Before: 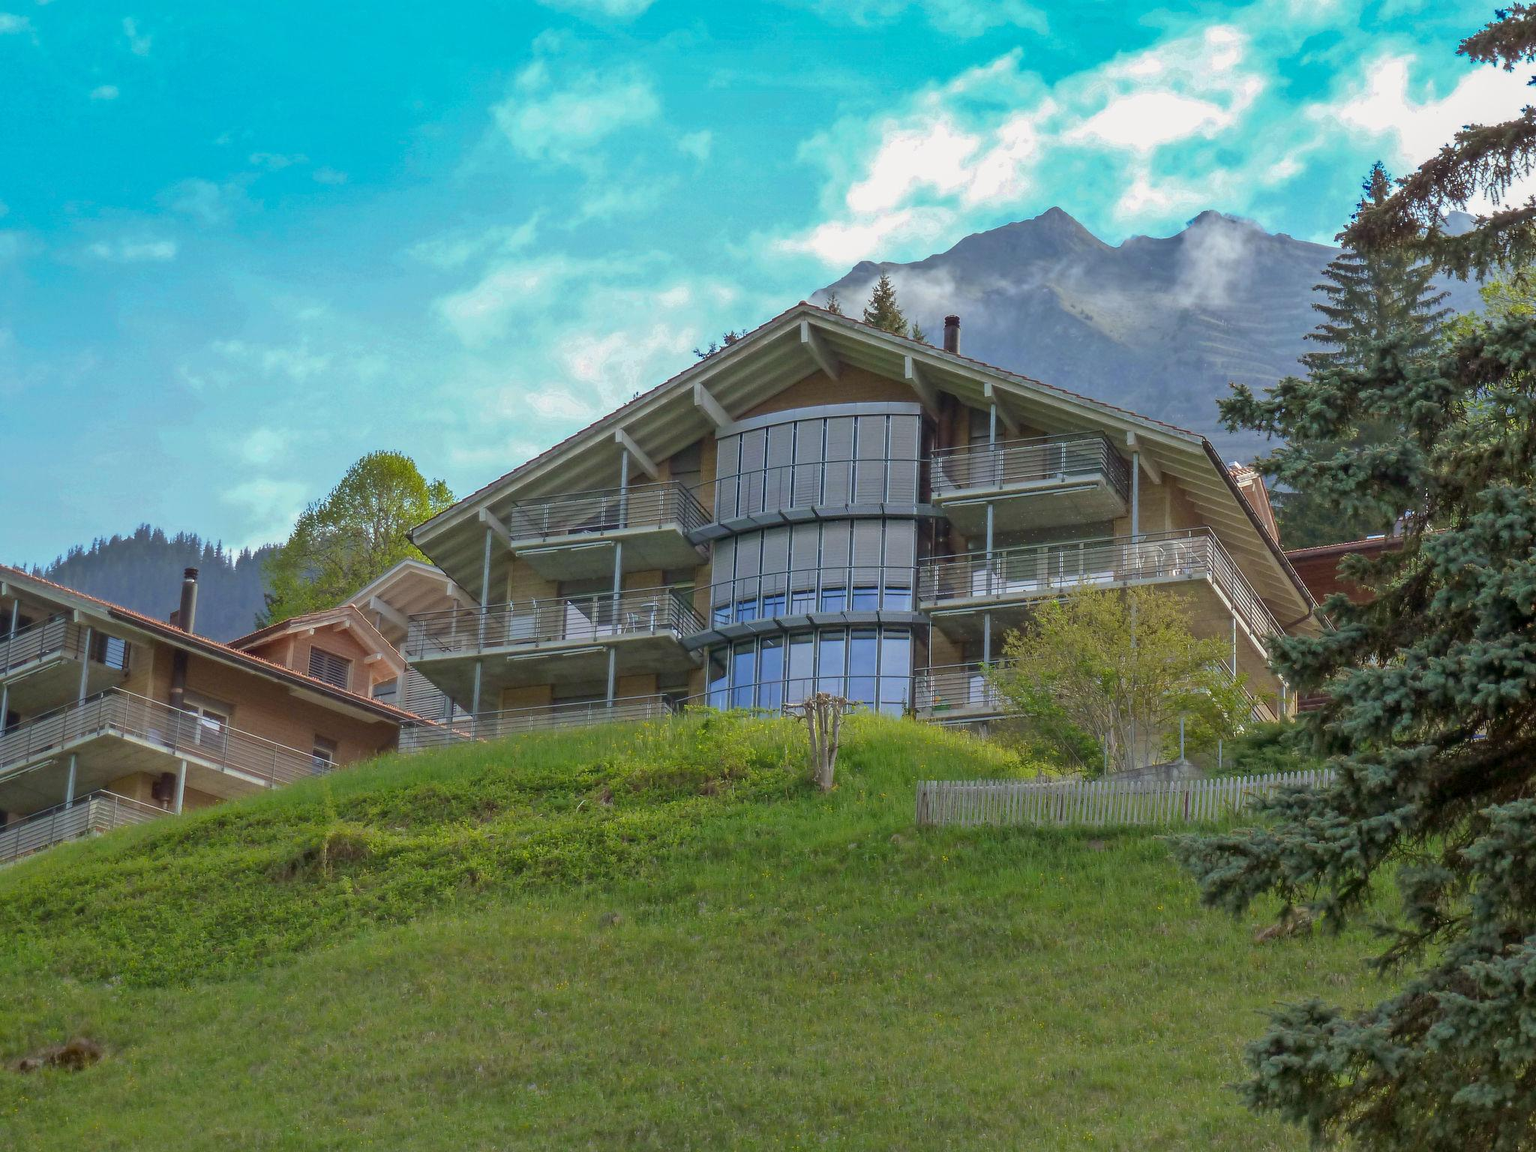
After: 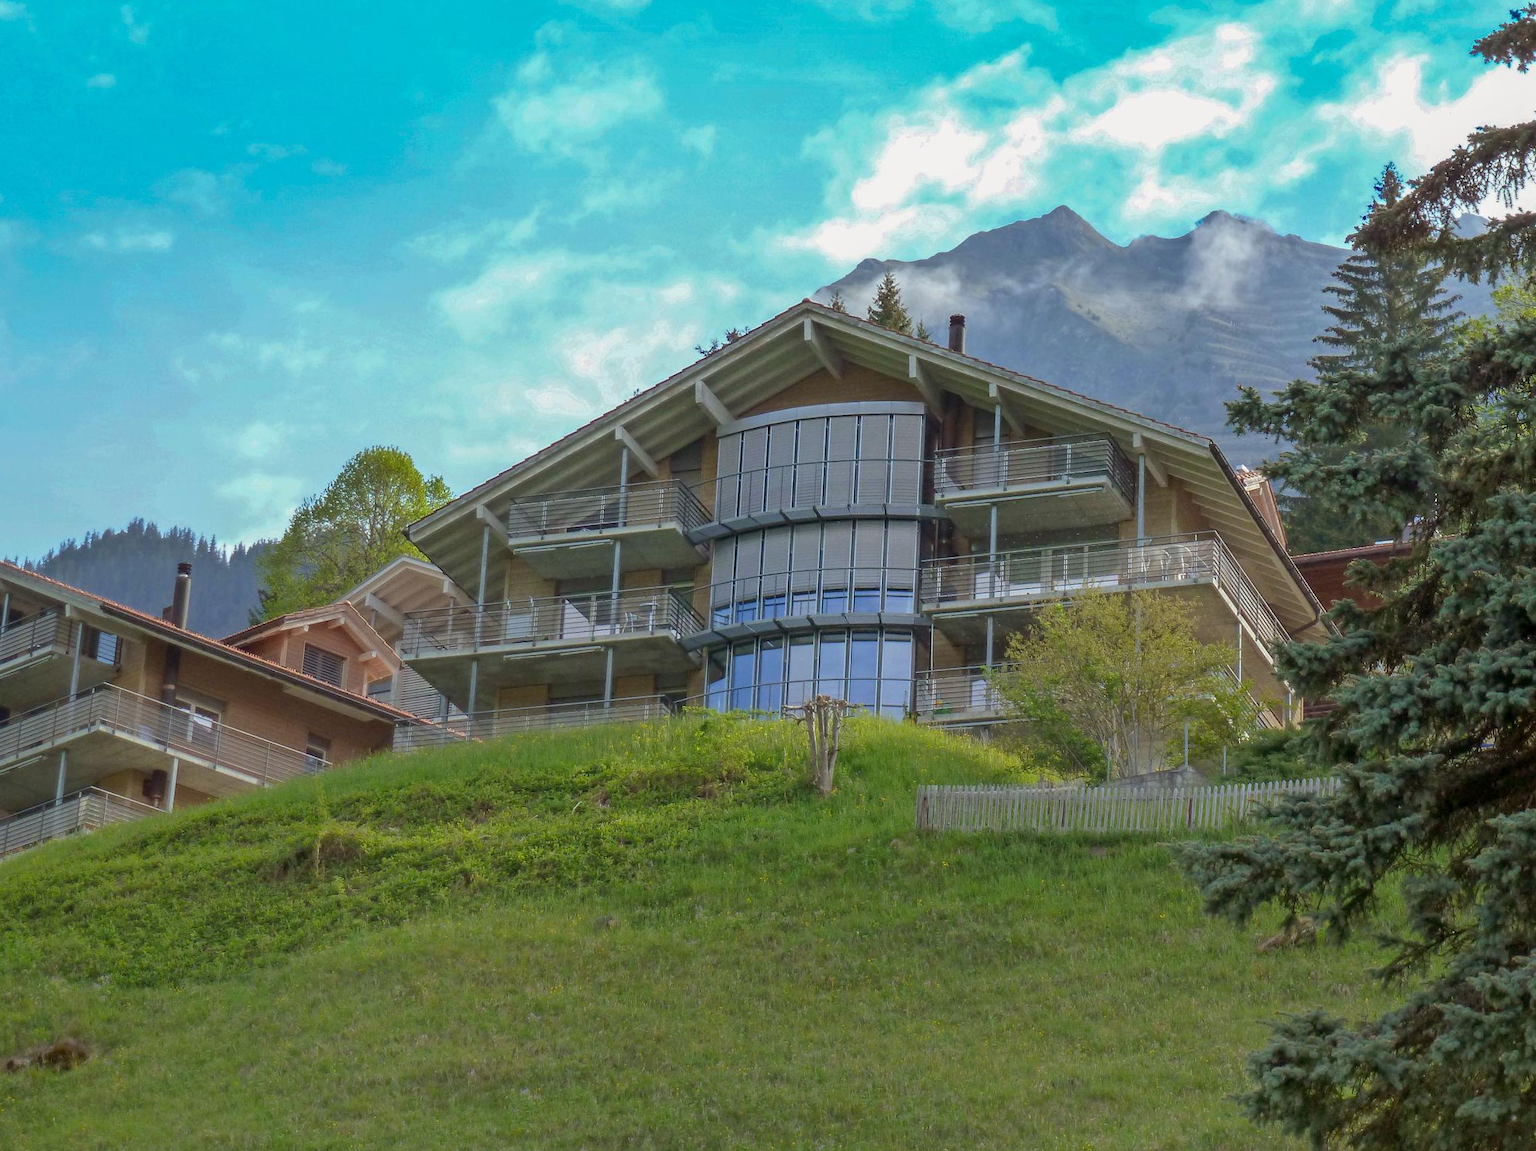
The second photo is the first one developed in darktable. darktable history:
crop and rotate: angle -0.526°
